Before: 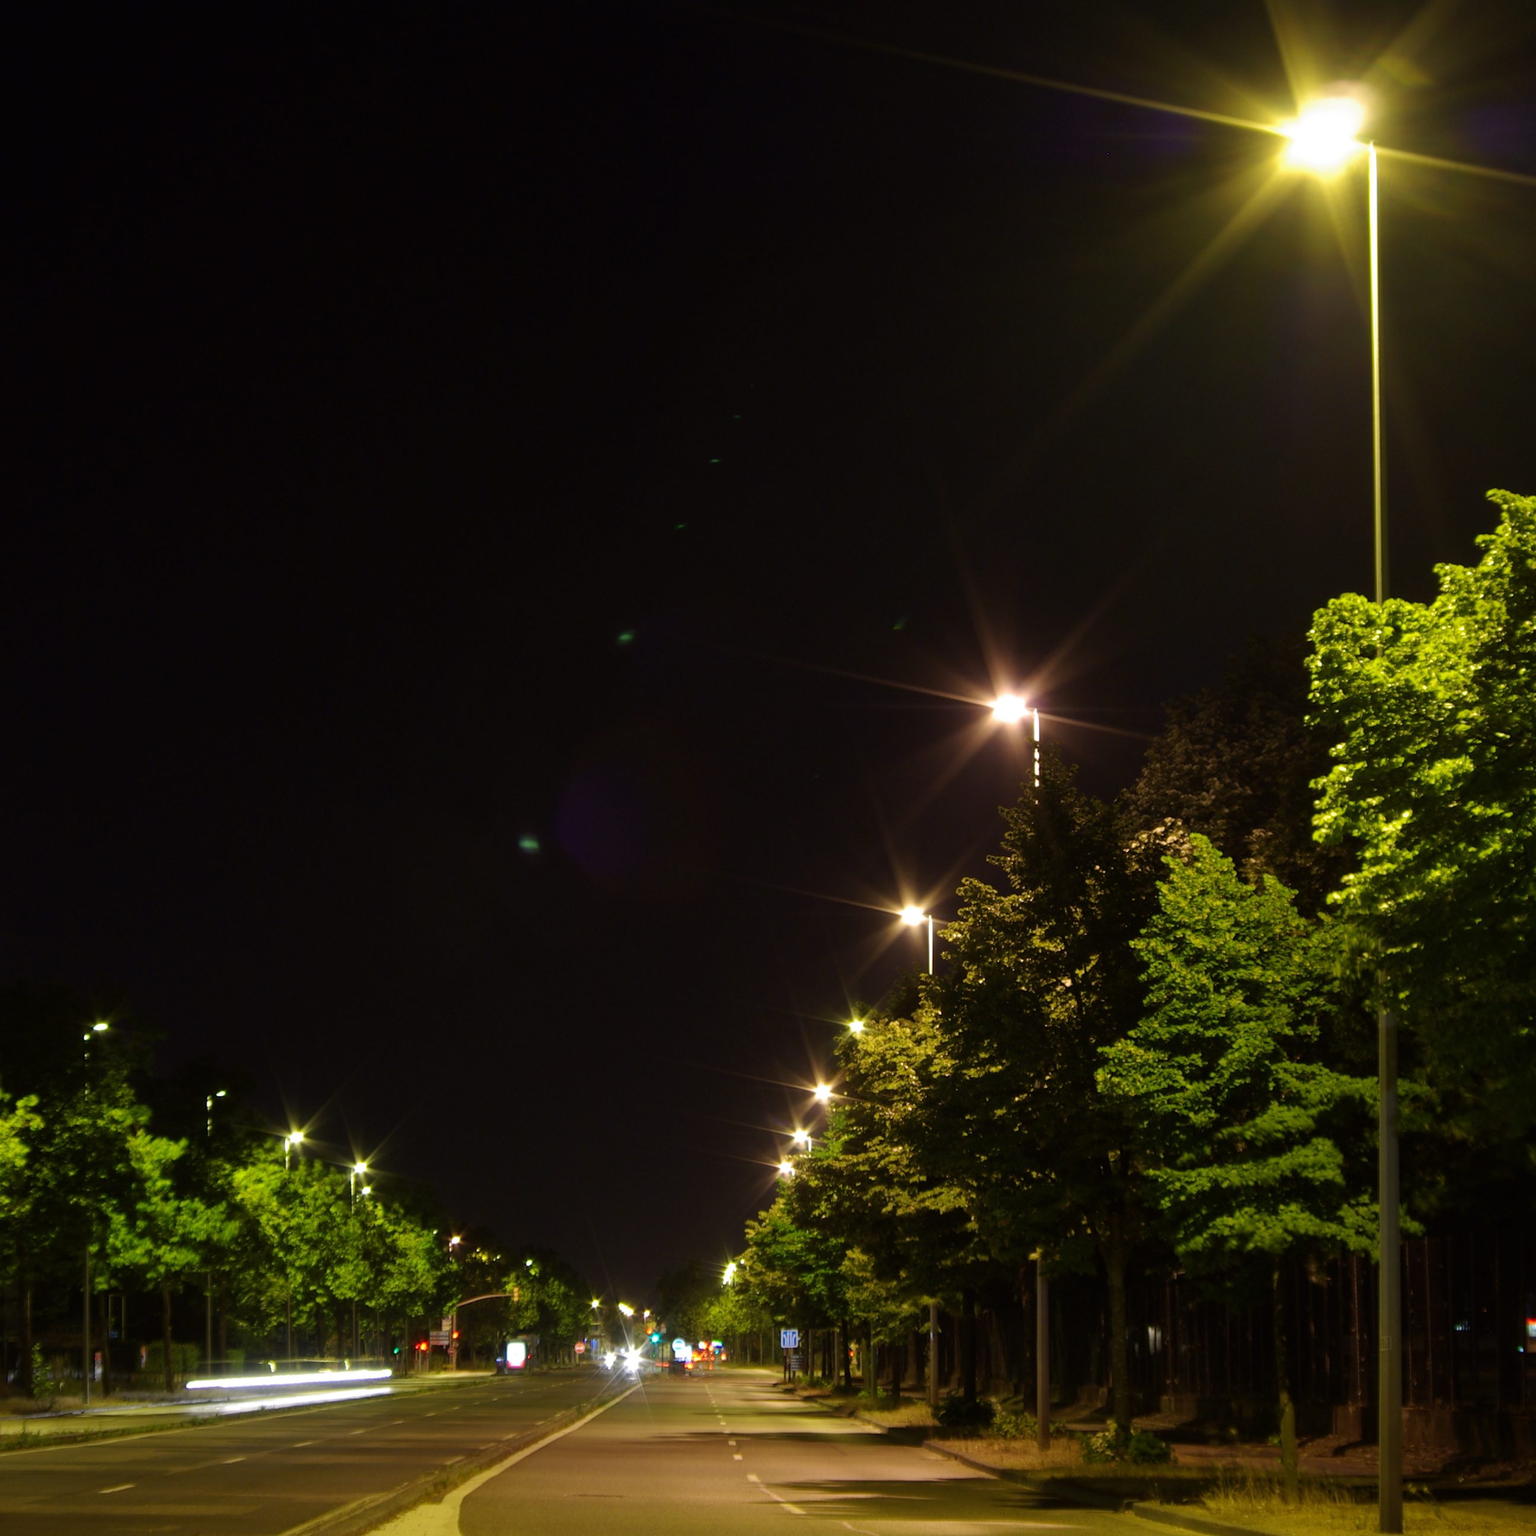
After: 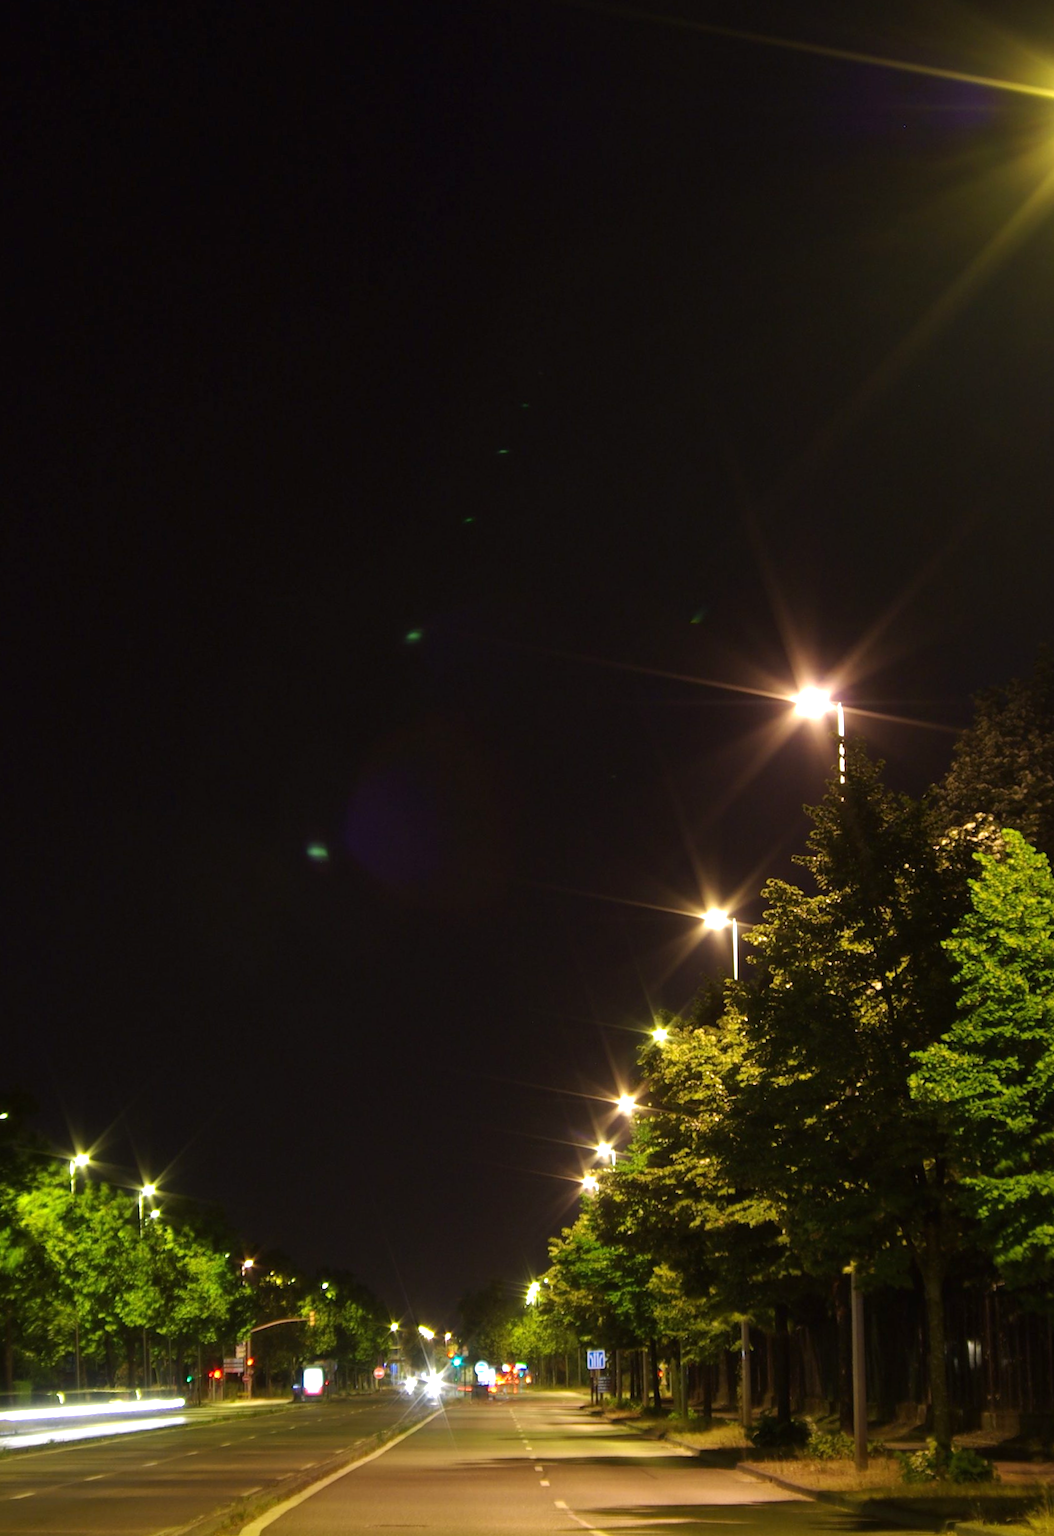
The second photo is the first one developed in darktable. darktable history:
exposure: black level correction 0, exposure 0.5 EV, compensate exposure bias true, compensate highlight preservation false
crop and rotate: left 14.436%, right 18.898%
rotate and perspective: rotation -1°, crop left 0.011, crop right 0.989, crop top 0.025, crop bottom 0.975
